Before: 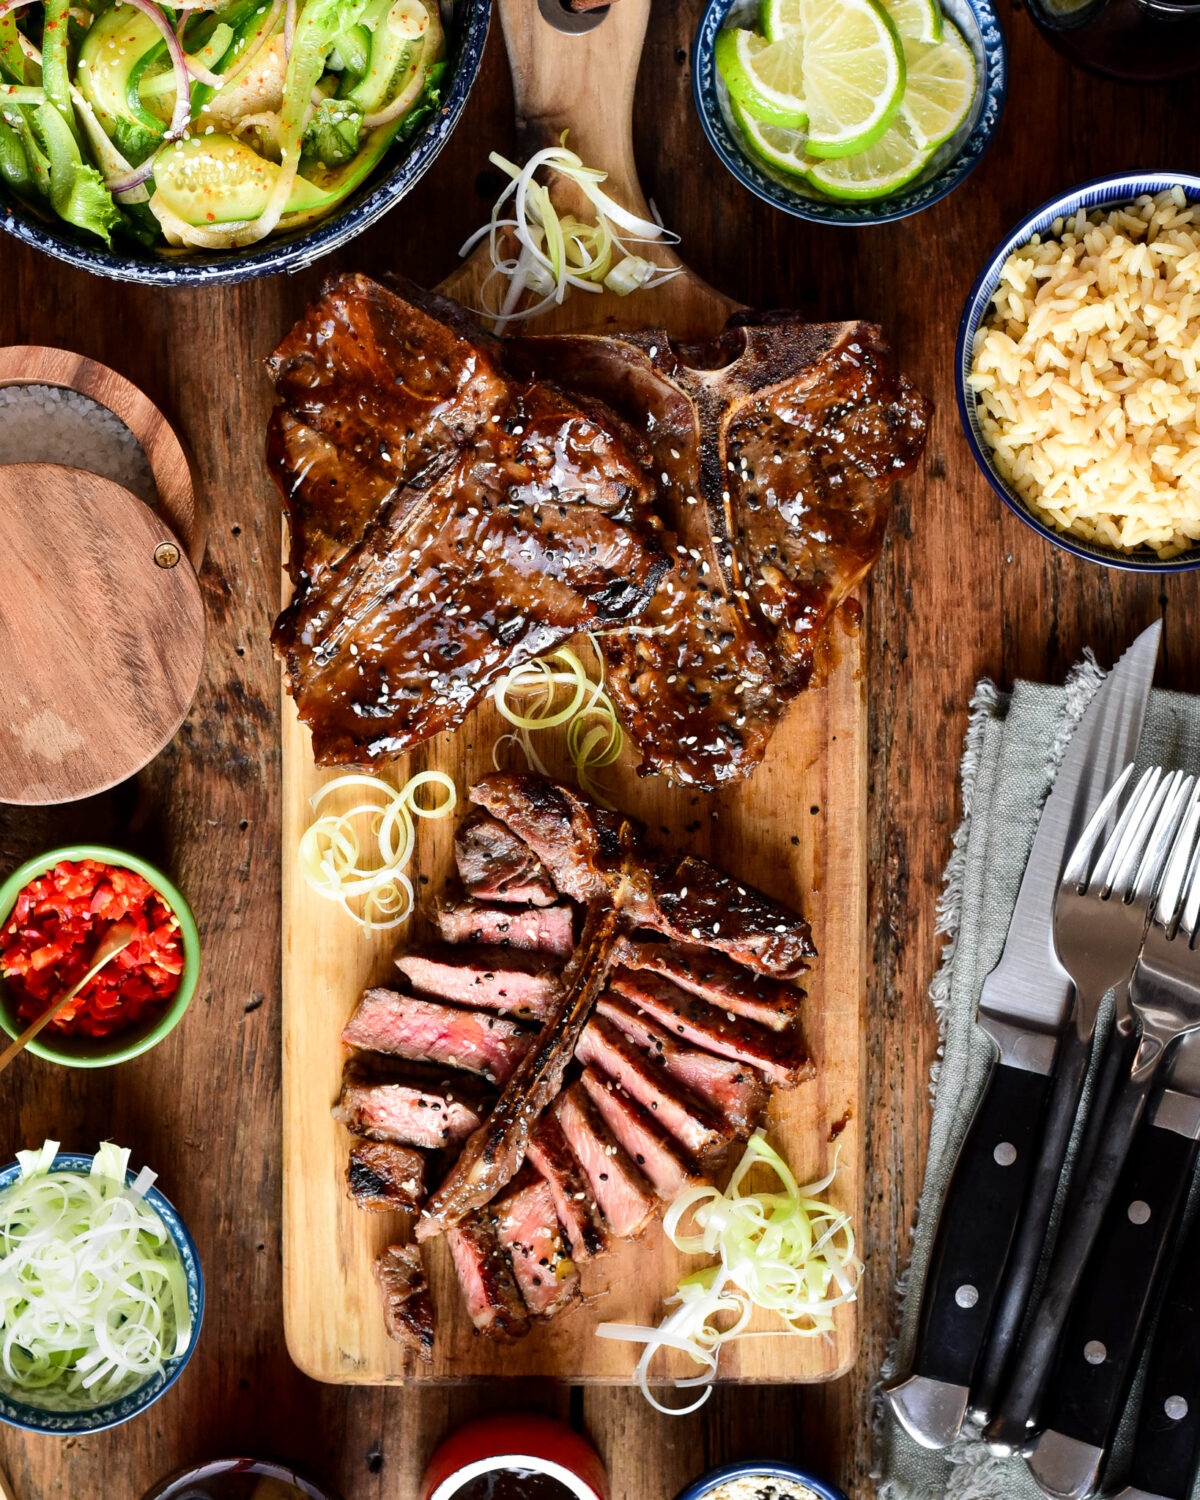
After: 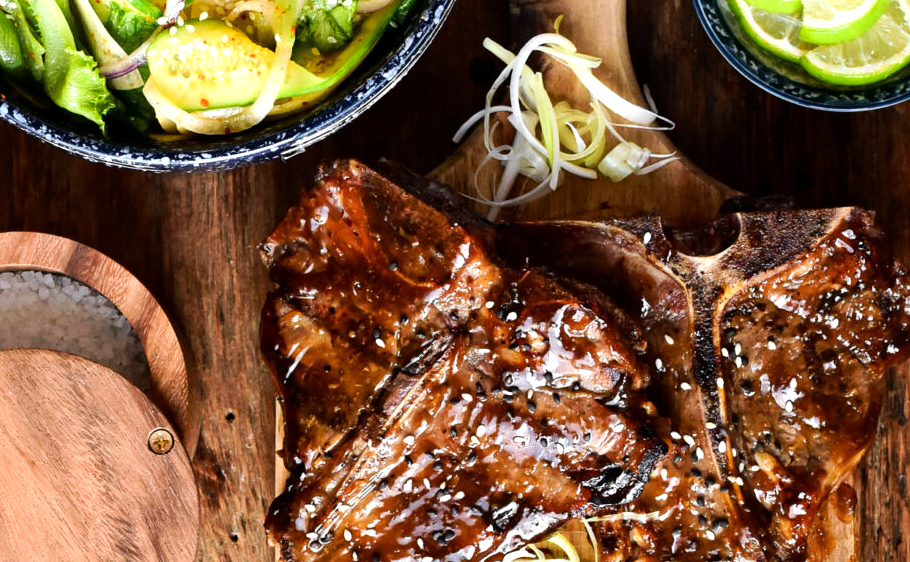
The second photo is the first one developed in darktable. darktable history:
crop: left 0.531%, top 7.641%, right 23.606%, bottom 54.845%
tone equalizer: -8 EV -0.414 EV, -7 EV -0.426 EV, -6 EV -0.349 EV, -5 EV -0.202 EV, -3 EV 0.228 EV, -2 EV 0.303 EV, -1 EV 0.41 EV, +0 EV 0.406 EV, mask exposure compensation -0.515 EV
tone curve: curves: ch0 [(0, 0) (0.003, 0.003) (0.011, 0.011) (0.025, 0.024) (0.044, 0.043) (0.069, 0.068) (0.1, 0.097) (0.136, 0.132) (0.177, 0.173) (0.224, 0.219) (0.277, 0.27) (0.335, 0.327) (0.399, 0.389) (0.468, 0.457) (0.543, 0.549) (0.623, 0.628) (0.709, 0.713) (0.801, 0.803) (0.898, 0.899) (1, 1)], preserve colors none
